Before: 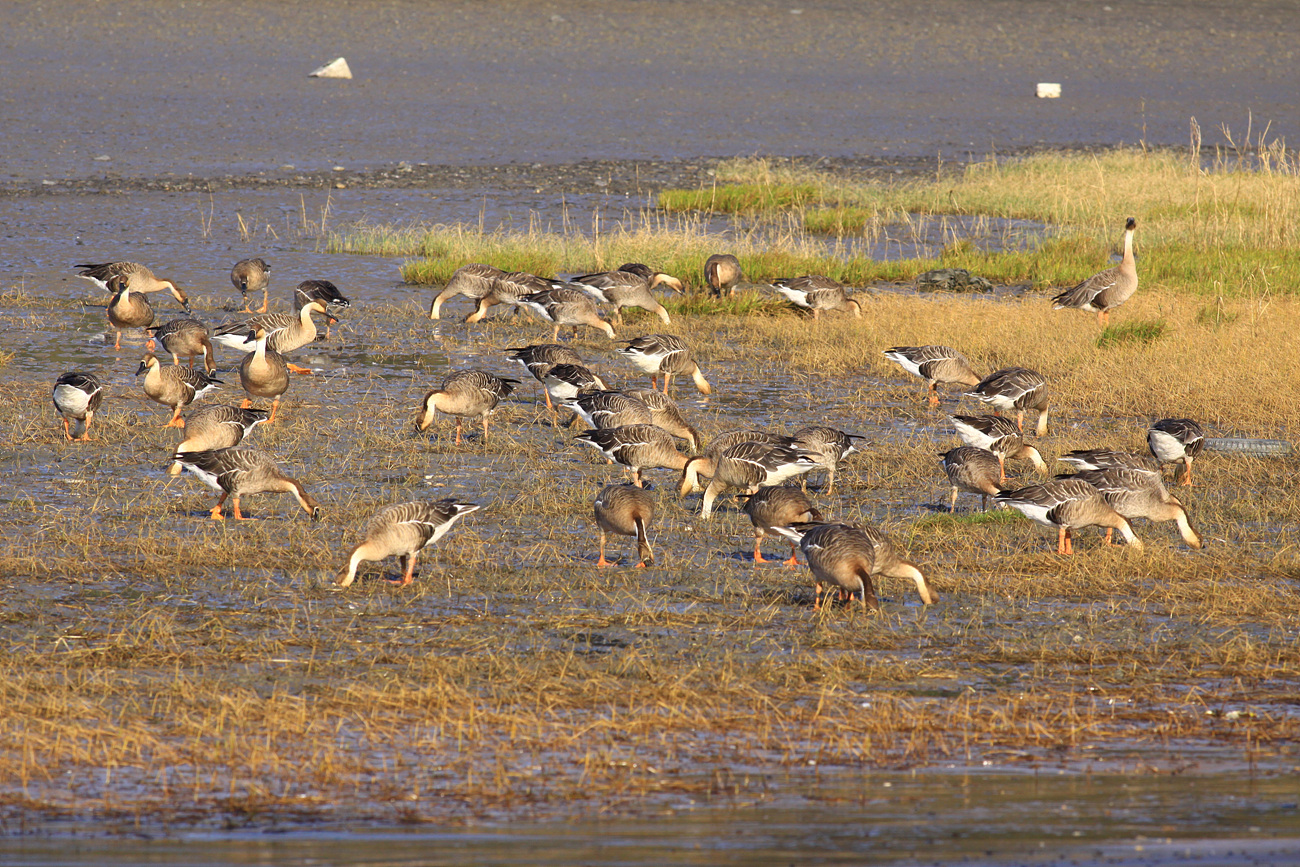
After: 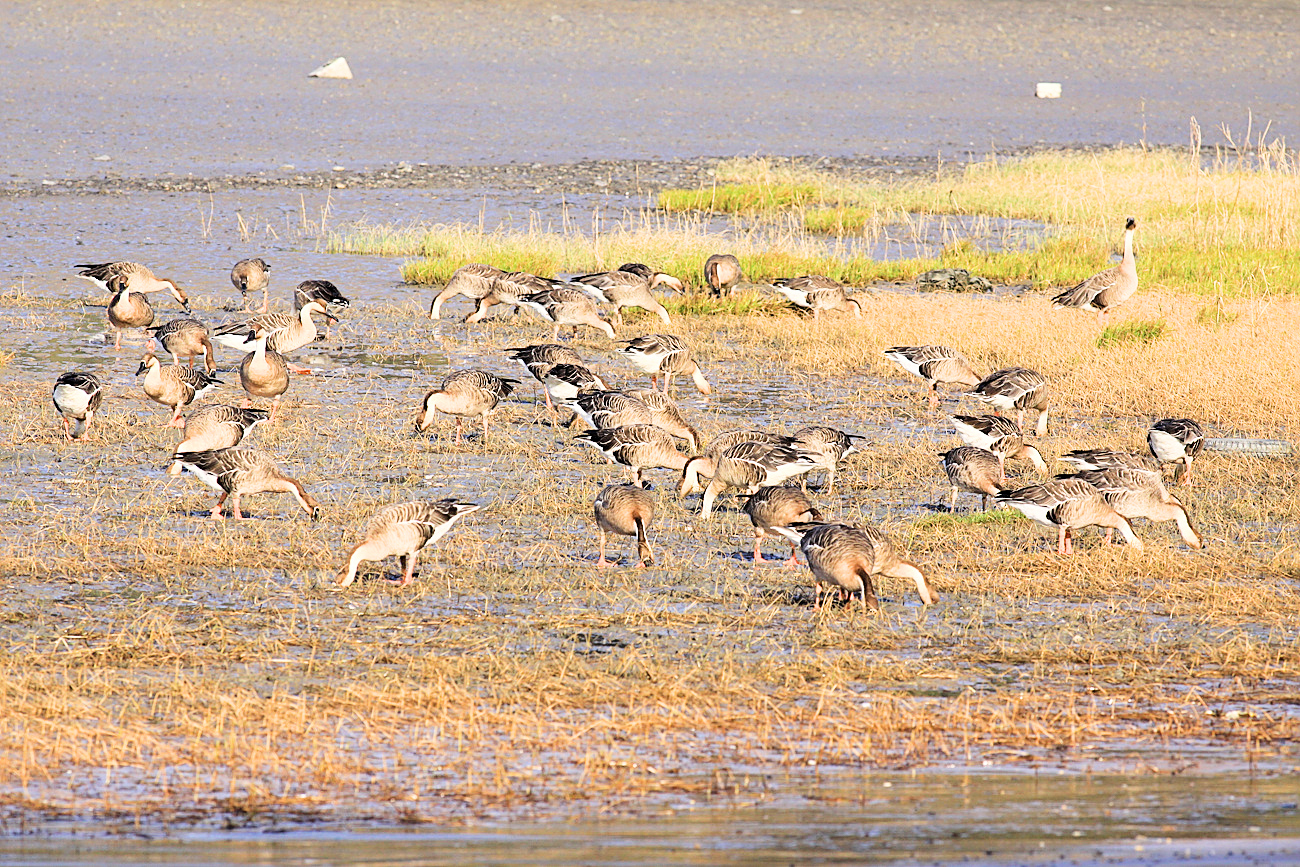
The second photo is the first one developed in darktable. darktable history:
filmic rgb: black relative exposure -5 EV, hardness 2.88, contrast 1.3
sharpen: on, module defaults
exposure: black level correction 0.001, exposure 1.3 EV, compensate highlight preservation false
